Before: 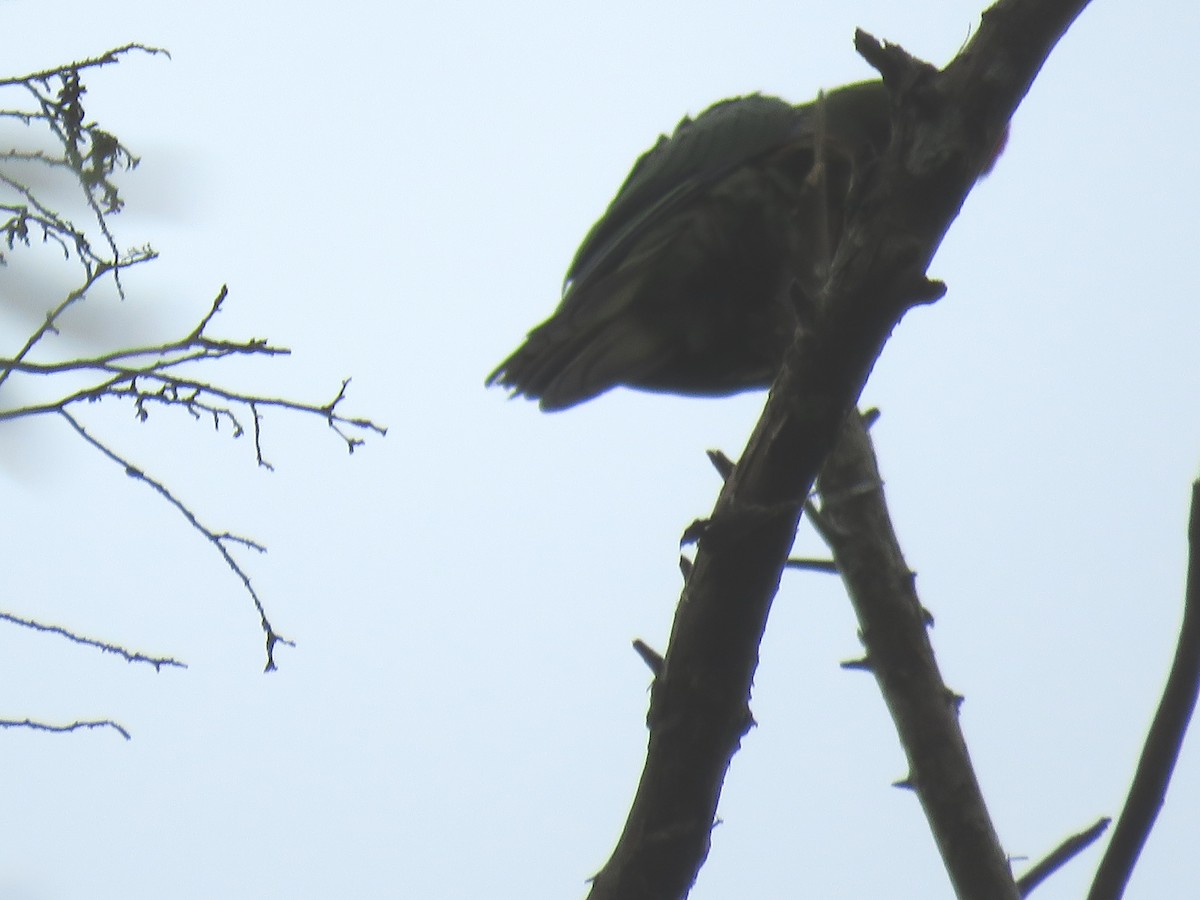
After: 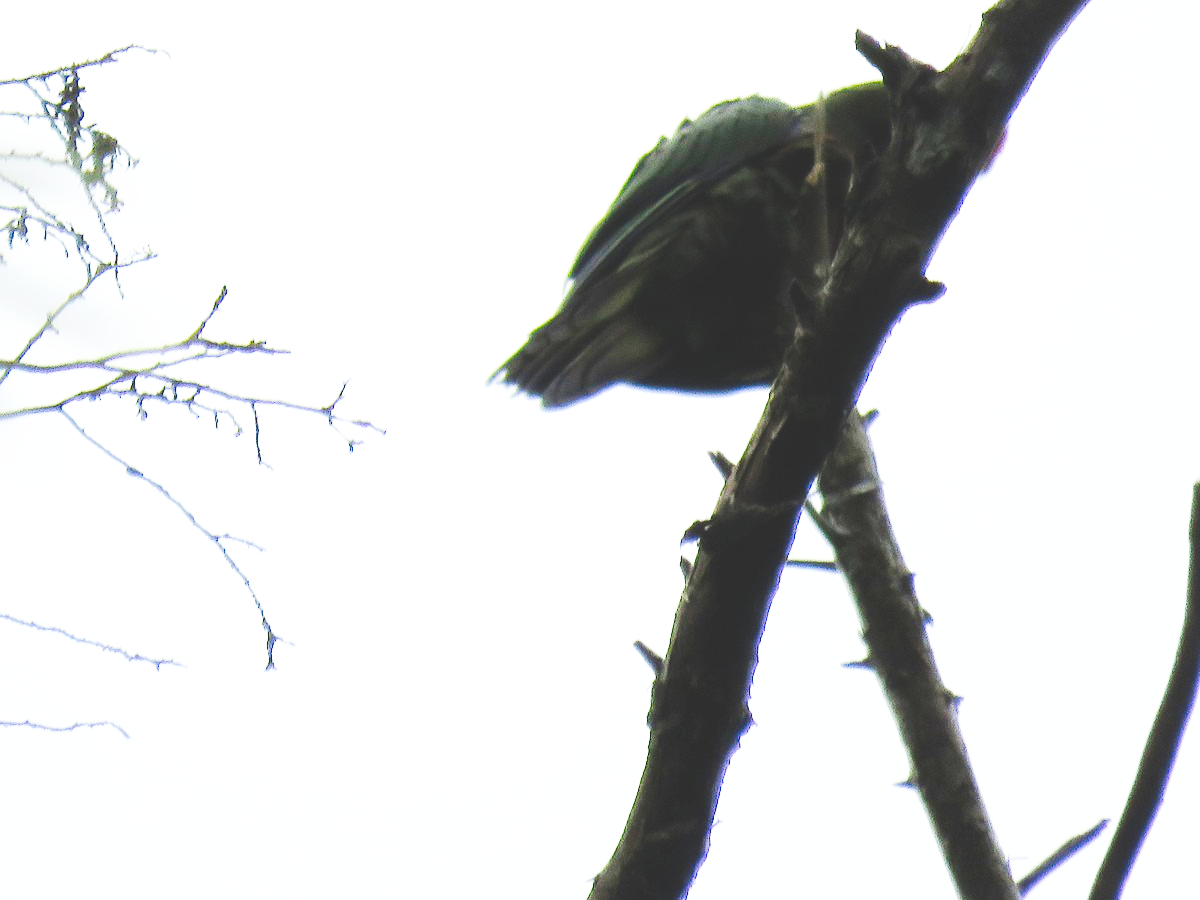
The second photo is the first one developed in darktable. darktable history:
tone curve: curves: ch0 [(0, 0) (0.003, 0.145) (0.011, 0.15) (0.025, 0.15) (0.044, 0.156) (0.069, 0.161) (0.1, 0.169) (0.136, 0.175) (0.177, 0.184) (0.224, 0.196) (0.277, 0.234) (0.335, 0.291) (0.399, 0.391) (0.468, 0.505) (0.543, 0.633) (0.623, 0.742) (0.709, 0.826) (0.801, 0.882) (0.898, 0.93) (1, 1)], preserve colors none
base curve: curves: ch0 [(0, 0) (0.012, 0.01) (0.073, 0.168) (0.31, 0.711) (0.645, 0.957) (1, 1)], preserve colors none
tone equalizer: -8 EV -0.417 EV, -7 EV -0.389 EV, -6 EV -0.333 EV, -5 EV -0.222 EV, -3 EV 0.222 EV, -2 EV 0.333 EV, -1 EV 0.389 EV, +0 EV 0.417 EV, edges refinement/feathering 500, mask exposure compensation -1.57 EV, preserve details no
